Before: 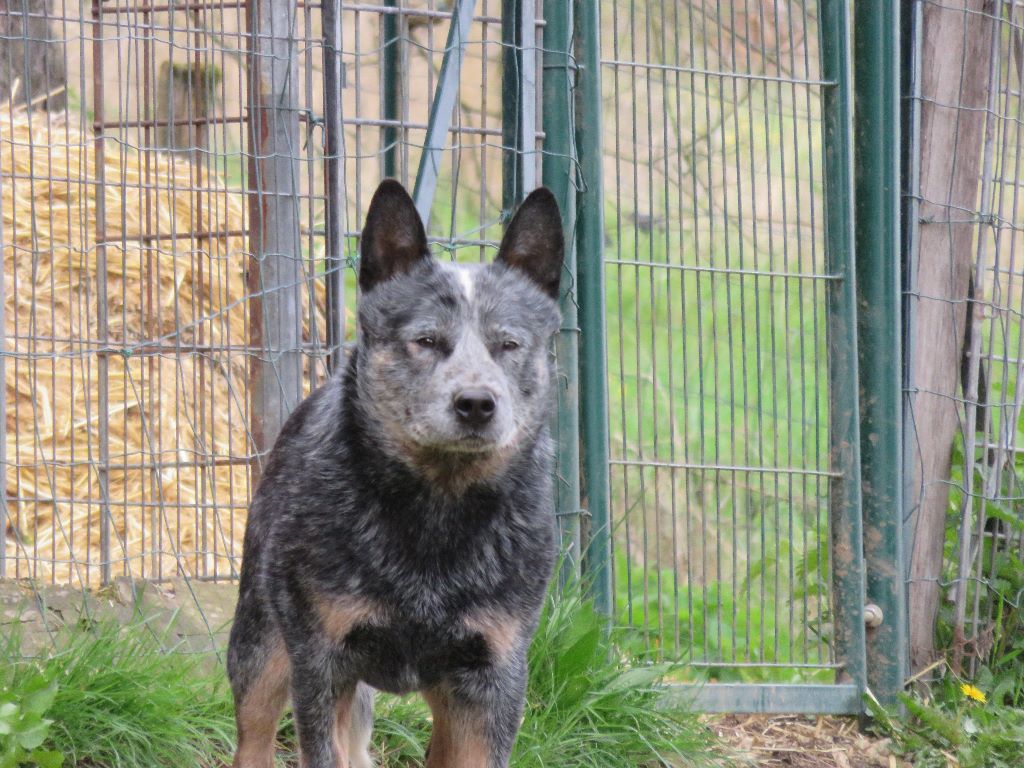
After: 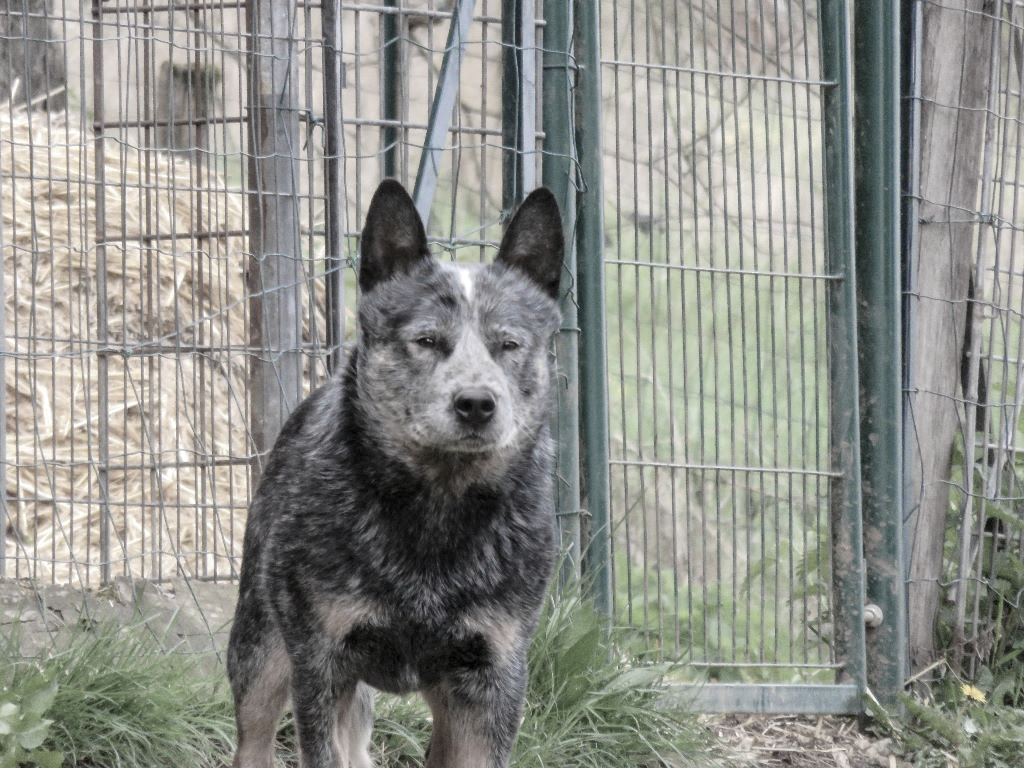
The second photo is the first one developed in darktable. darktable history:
color zones: curves: ch1 [(0.238, 0.163) (0.476, 0.2) (0.733, 0.322) (0.848, 0.134)]
local contrast: on, module defaults
